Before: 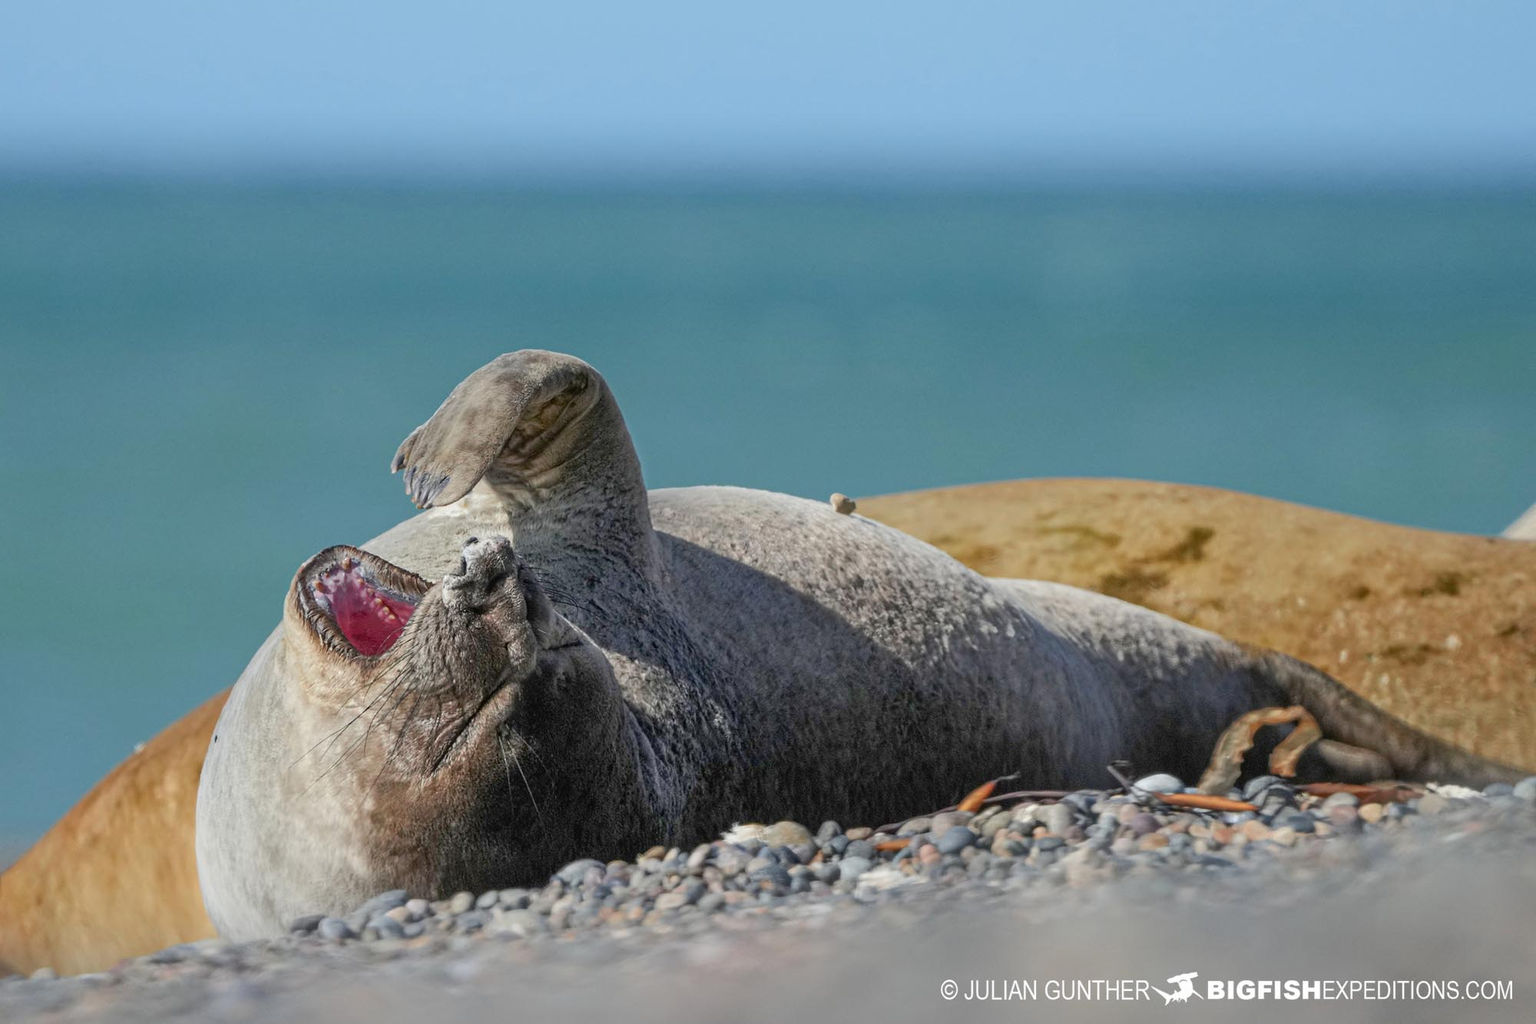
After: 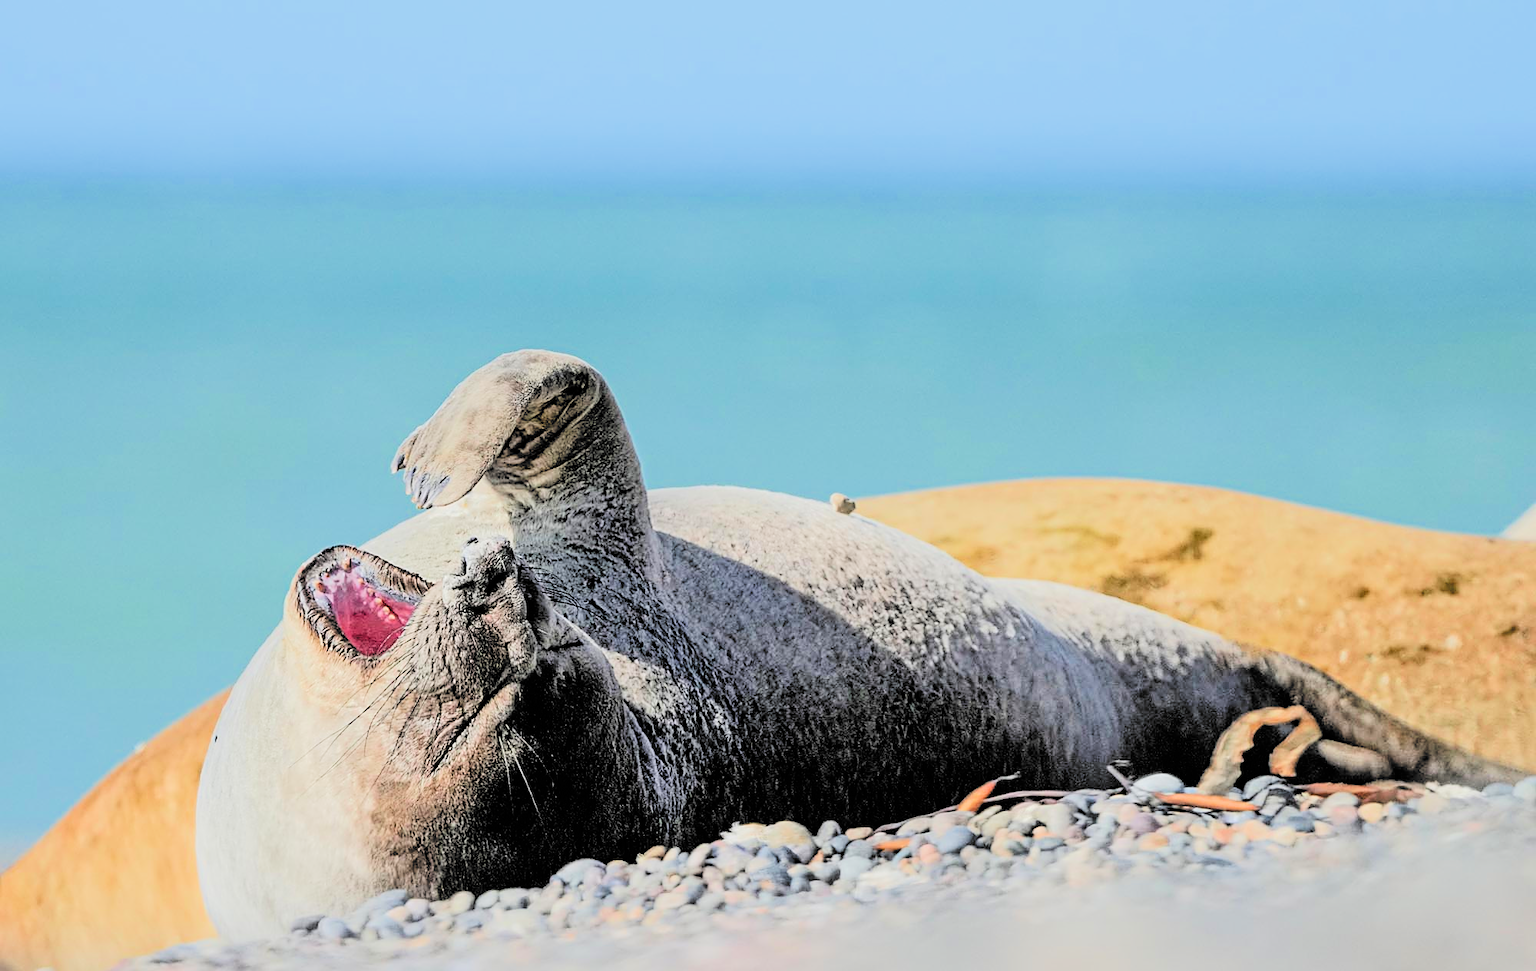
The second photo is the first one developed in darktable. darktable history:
tone equalizer: -7 EV 0.146 EV, -6 EV 0.57 EV, -5 EV 1.17 EV, -4 EV 1.33 EV, -3 EV 1.16 EV, -2 EV 0.6 EV, -1 EV 0.153 EV, edges refinement/feathering 500, mask exposure compensation -1.57 EV, preserve details no
sharpen: on, module defaults
filmic rgb: black relative exposure -5.07 EV, white relative exposure 3.5 EV, hardness 3.18, contrast 1.383, highlights saturation mix -49.56%, color science v6 (2022)
crop and rotate: top 0.002%, bottom 5.067%
